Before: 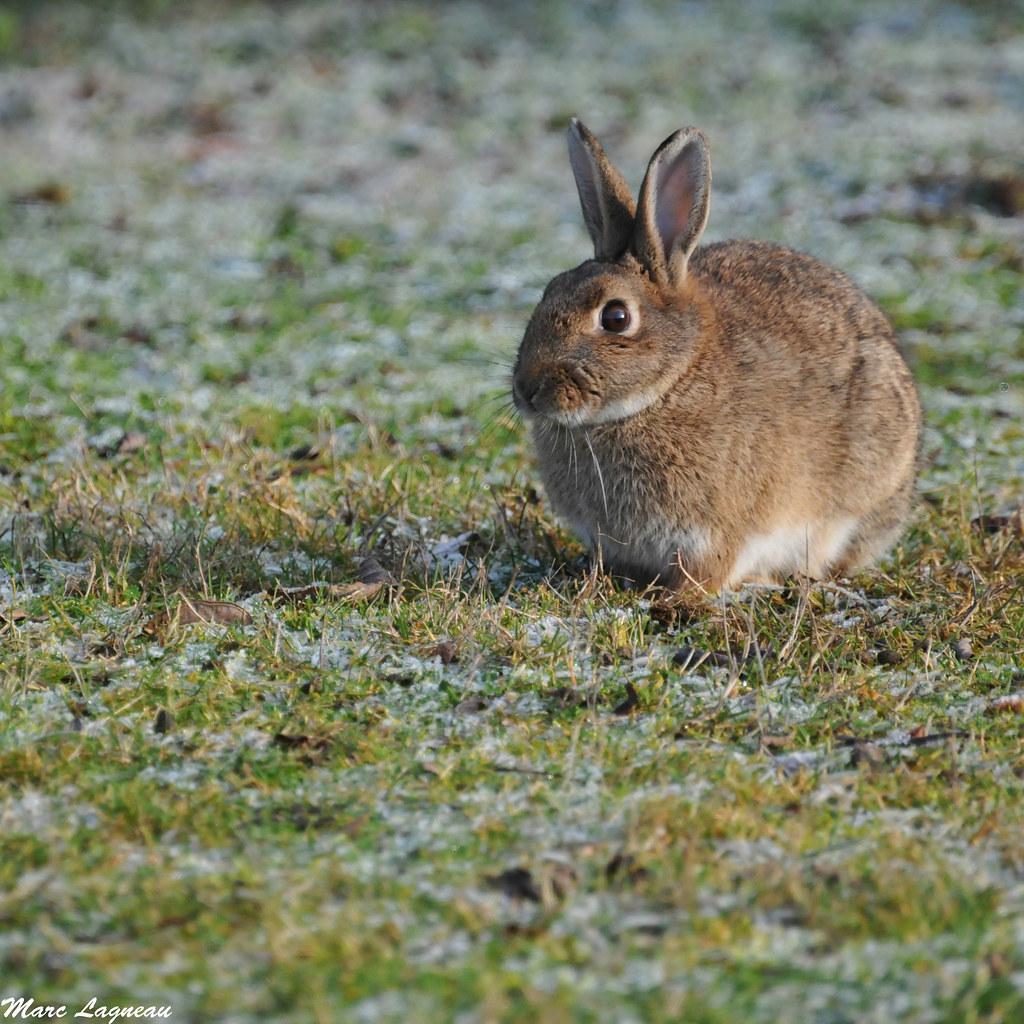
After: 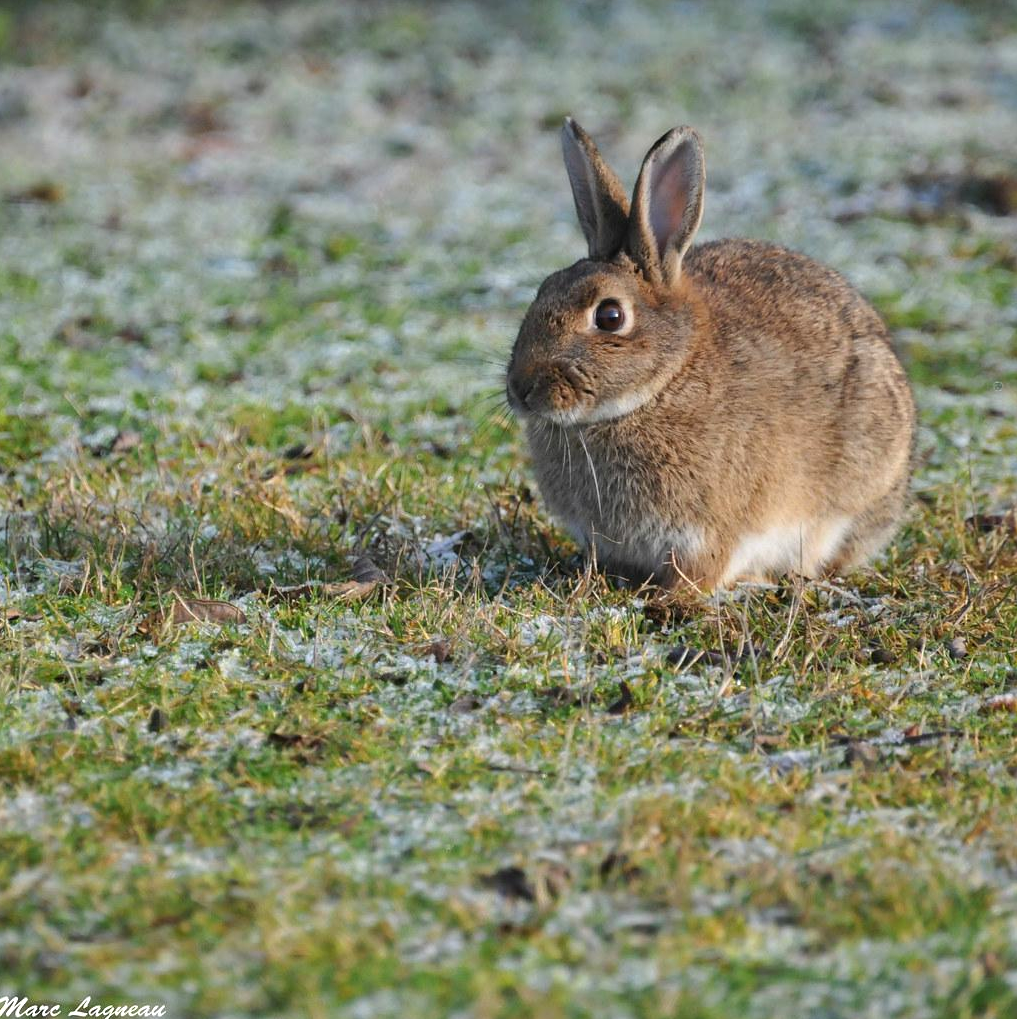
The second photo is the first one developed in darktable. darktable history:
crop and rotate: left 0.614%, top 0.179%, bottom 0.309%
levels: levels [0, 0.474, 0.947]
